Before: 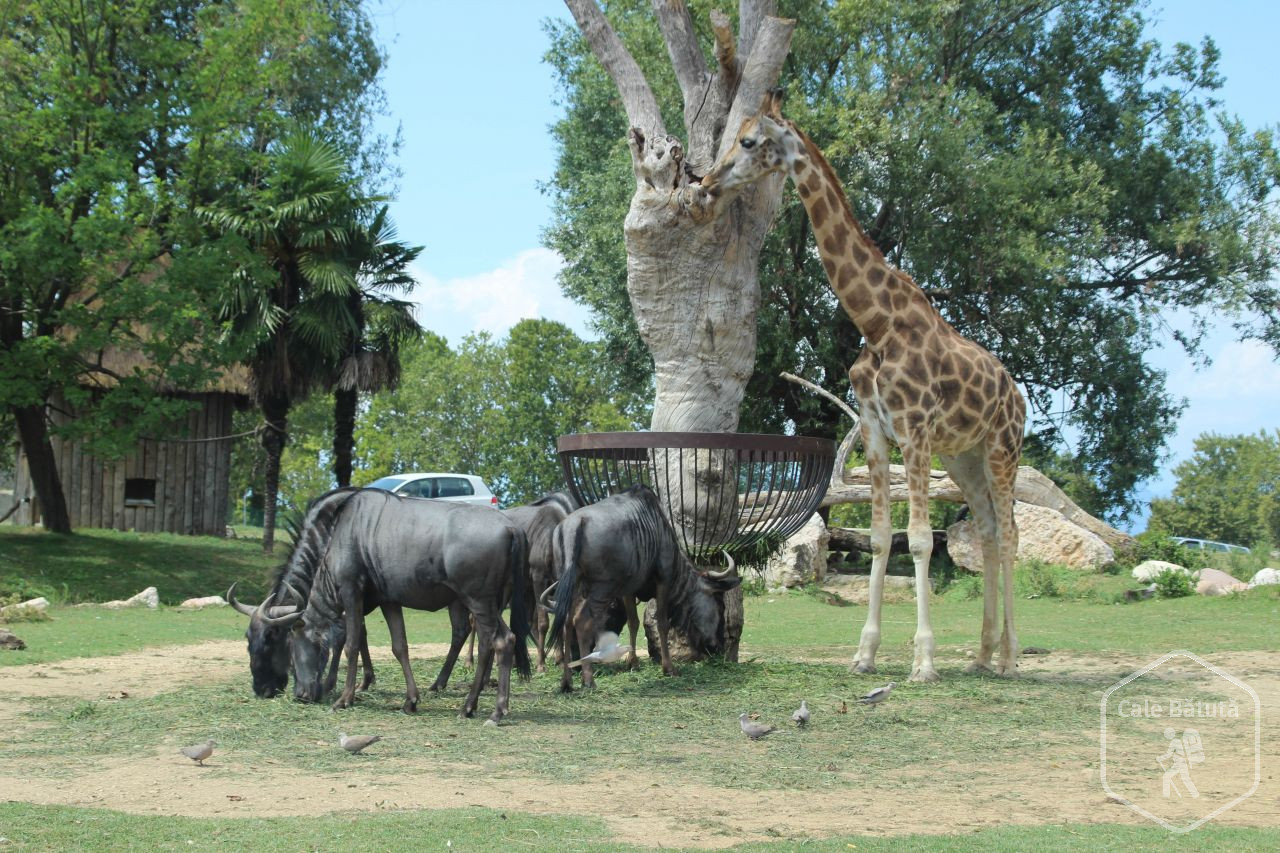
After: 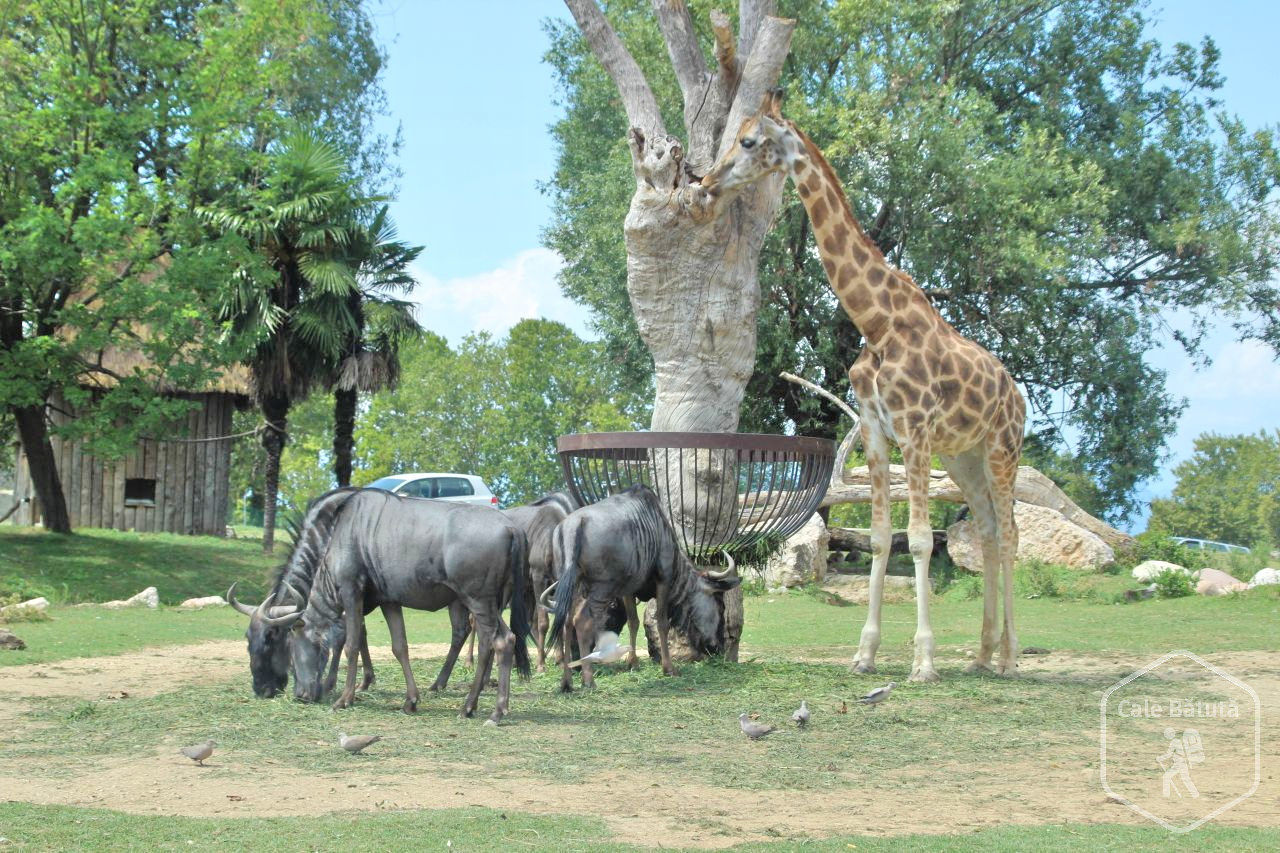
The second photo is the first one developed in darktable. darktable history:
tone equalizer: -7 EV 0.15 EV, -6 EV 0.6 EV, -5 EV 1.15 EV, -4 EV 1.33 EV, -3 EV 1.15 EV, -2 EV 0.6 EV, -1 EV 0.15 EV, mask exposure compensation -0.5 EV
white balance: emerald 1
